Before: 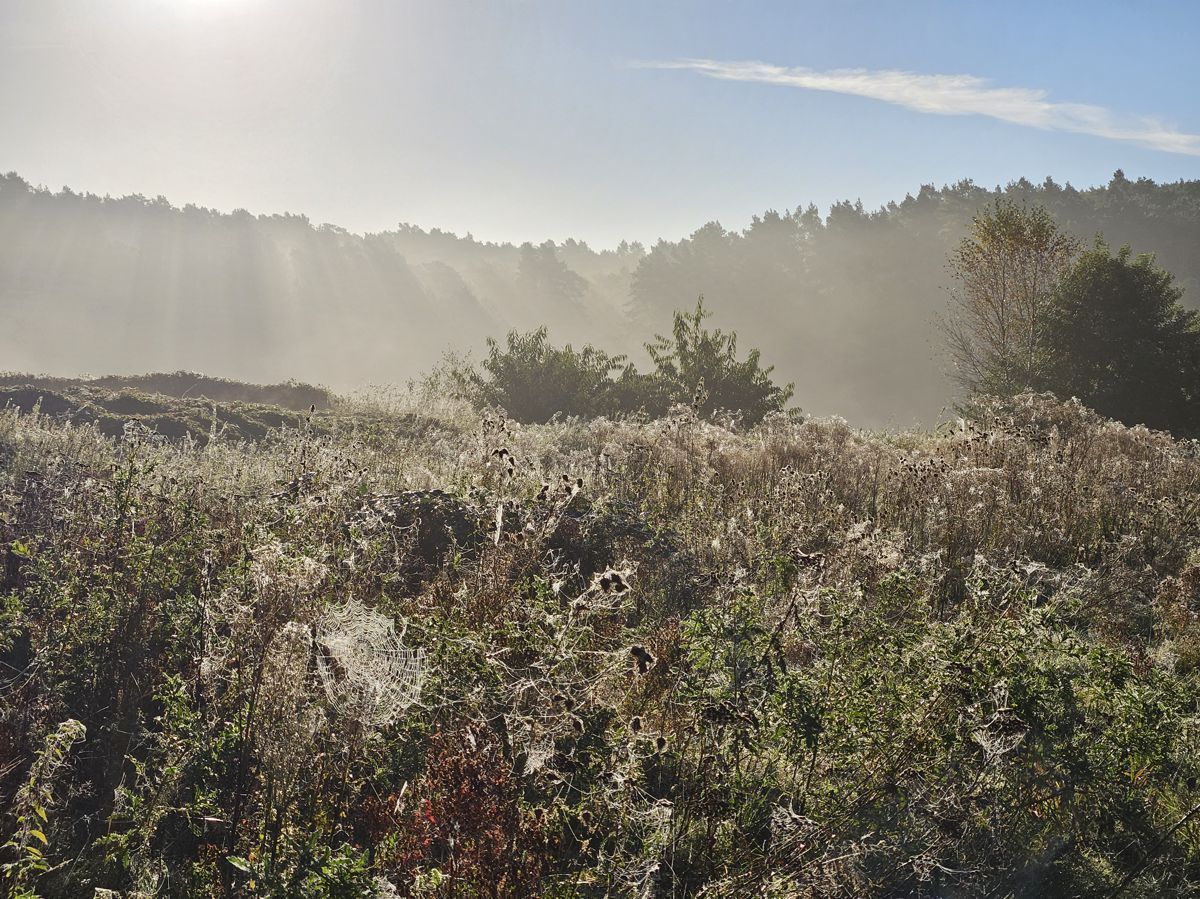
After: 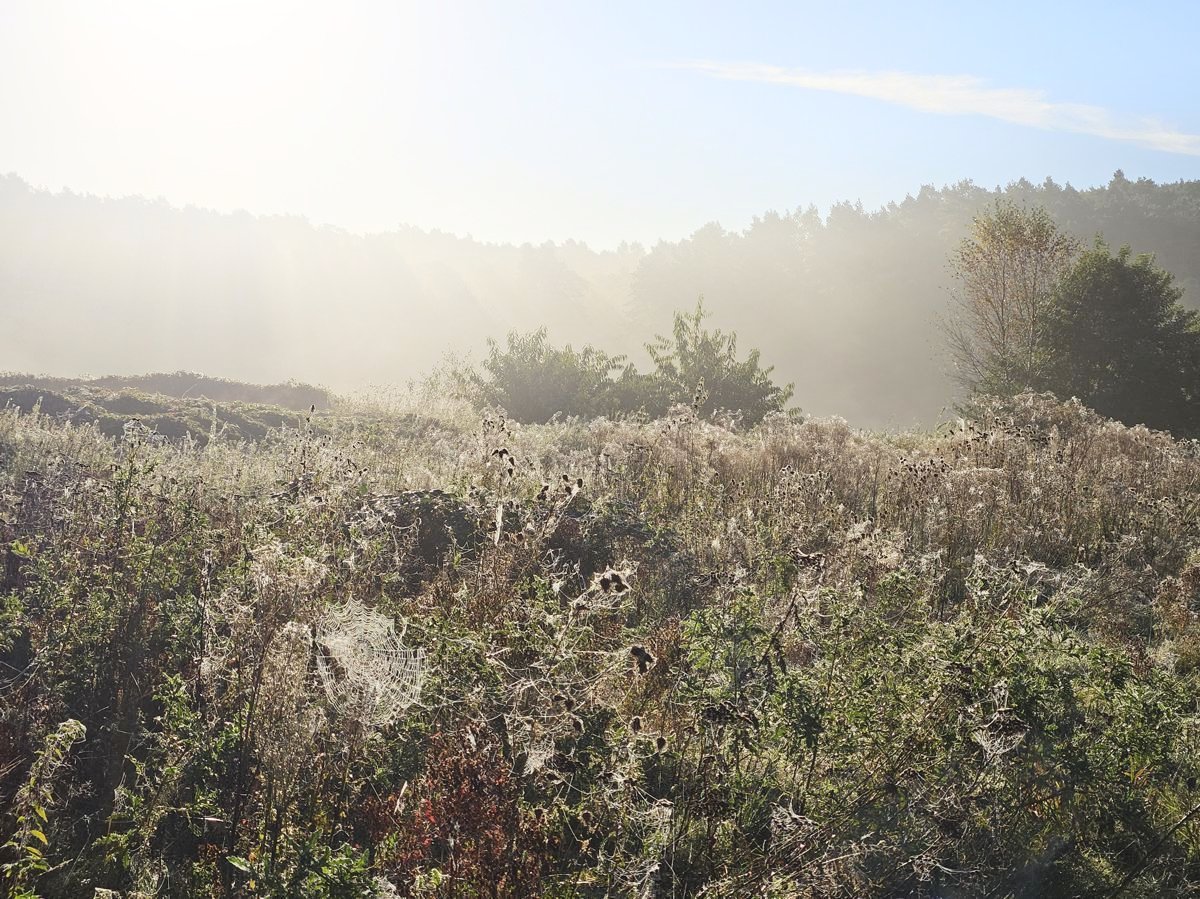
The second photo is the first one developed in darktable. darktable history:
shadows and highlights: shadows -53.54, highlights 87.69, soften with gaussian
contrast brightness saturation: brightness 0.123
